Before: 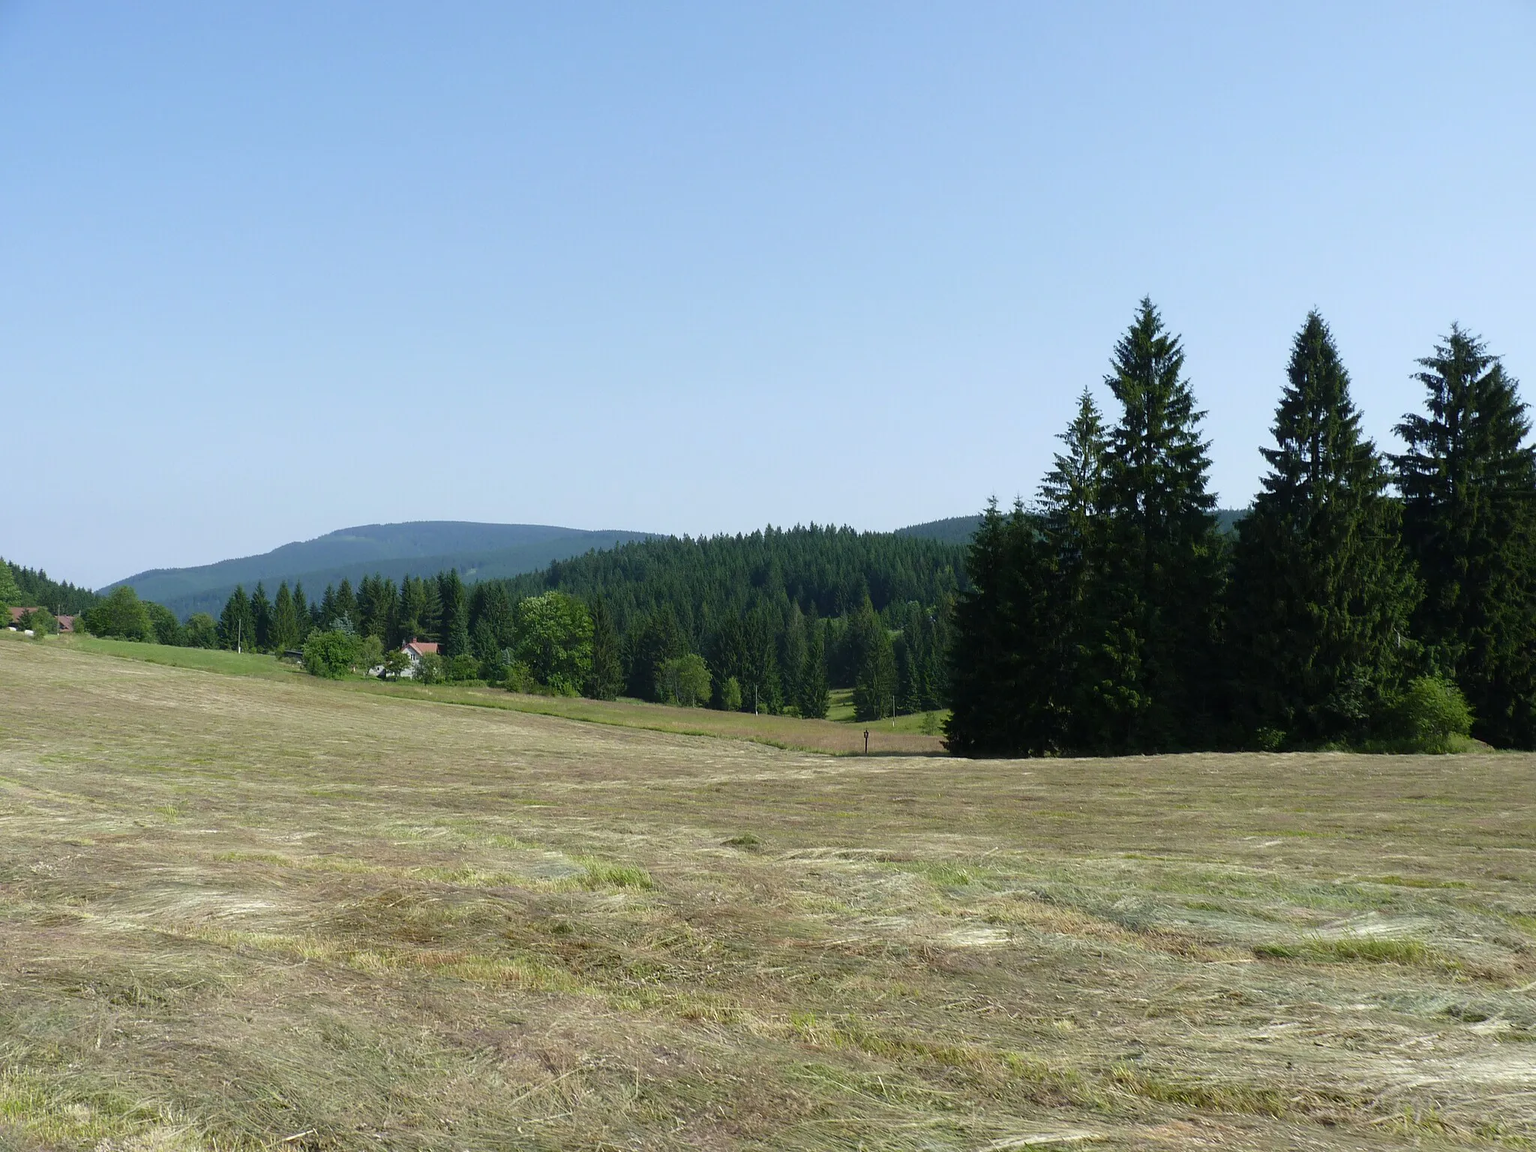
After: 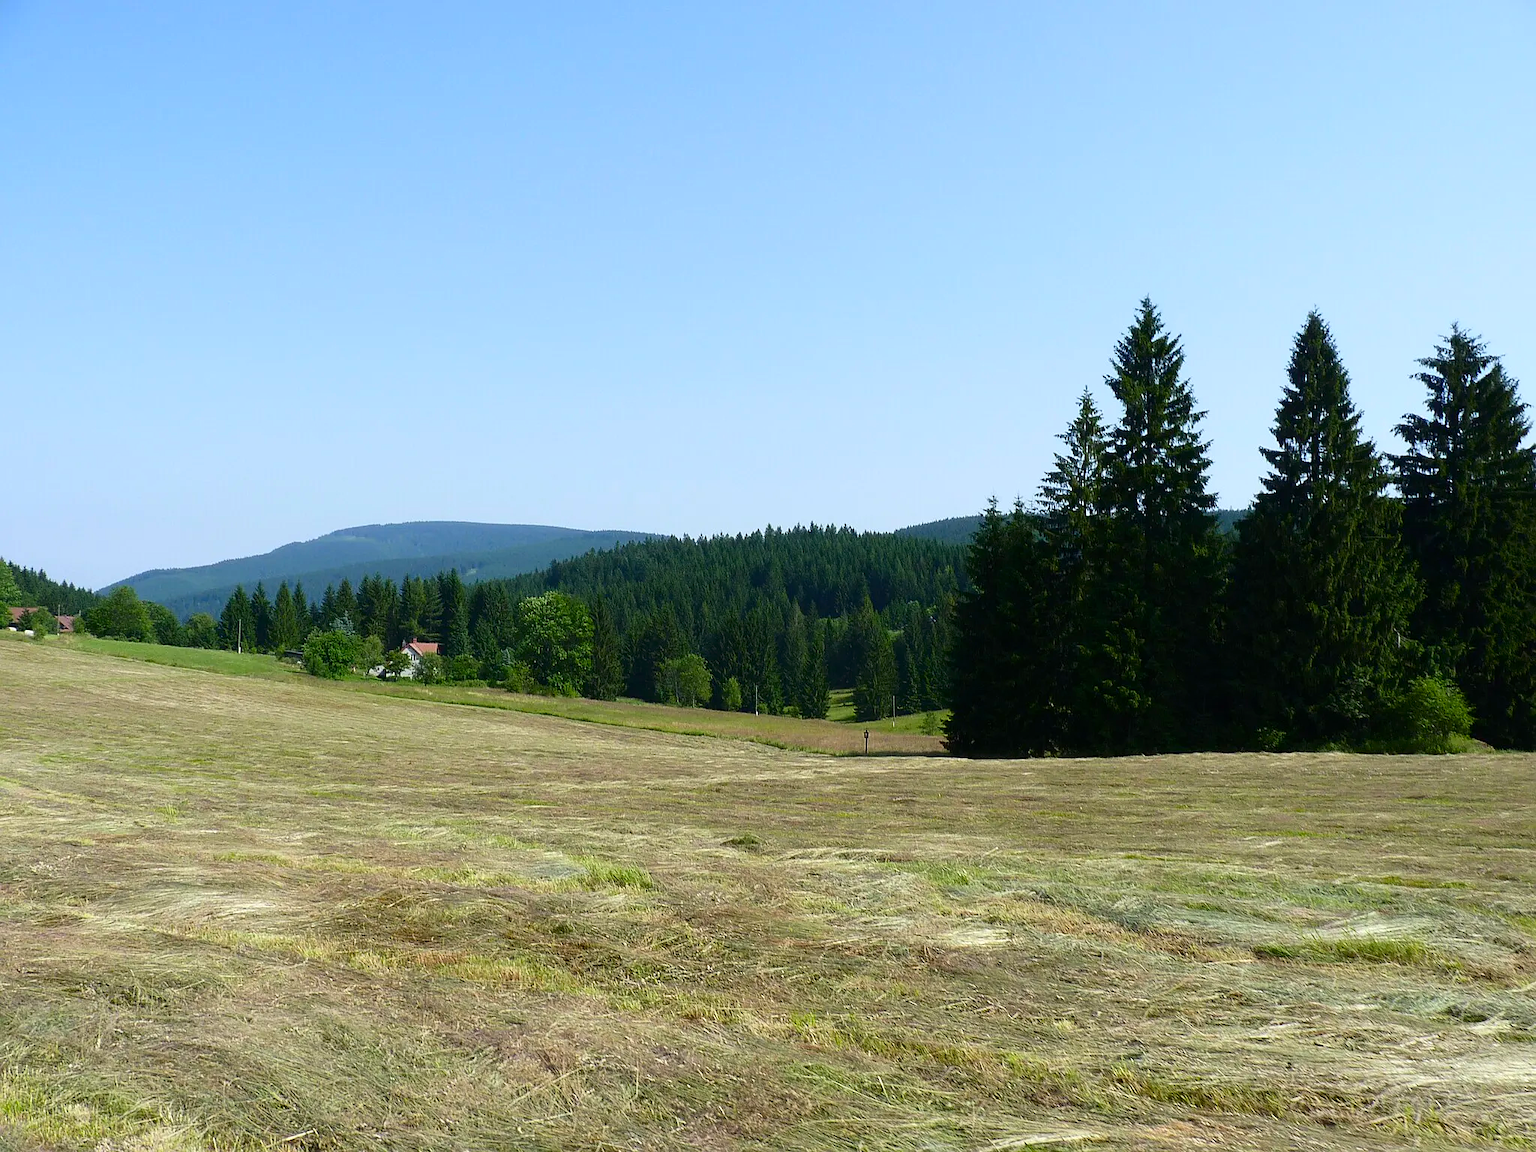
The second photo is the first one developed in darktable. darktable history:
sharpen: radius 1.272, amount 0.305, threshold 0
contrast brightness saturation: contrast 0.16, saturation 0.32
